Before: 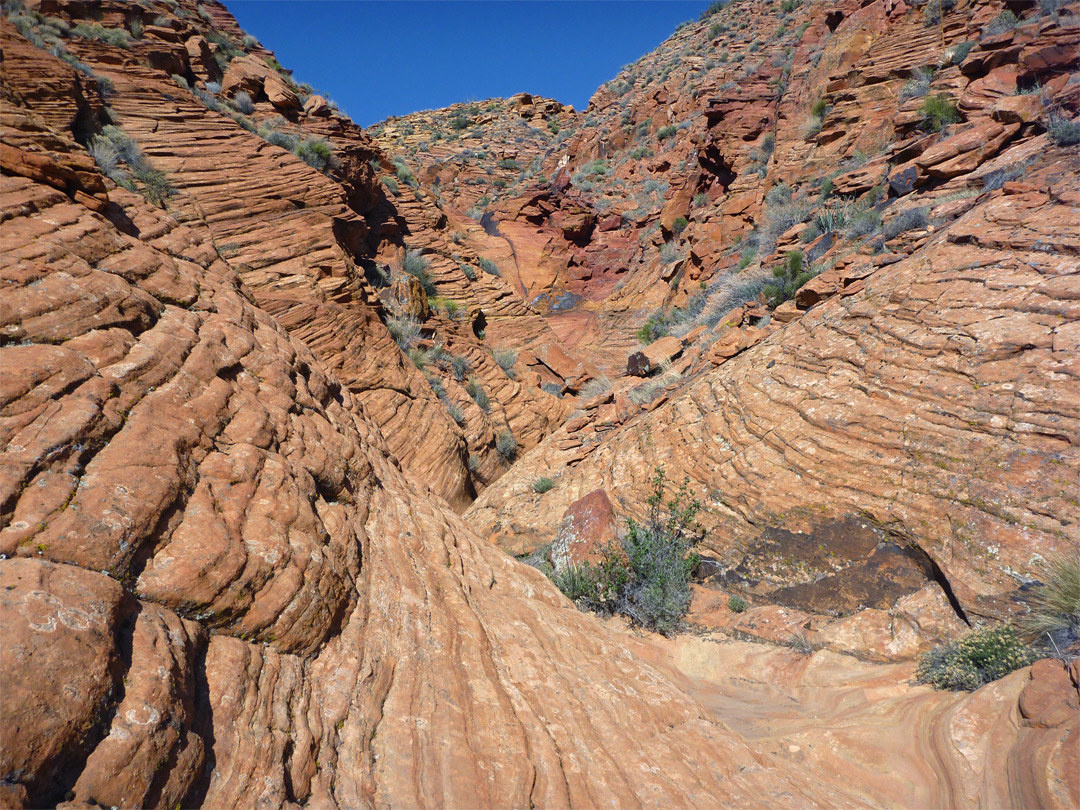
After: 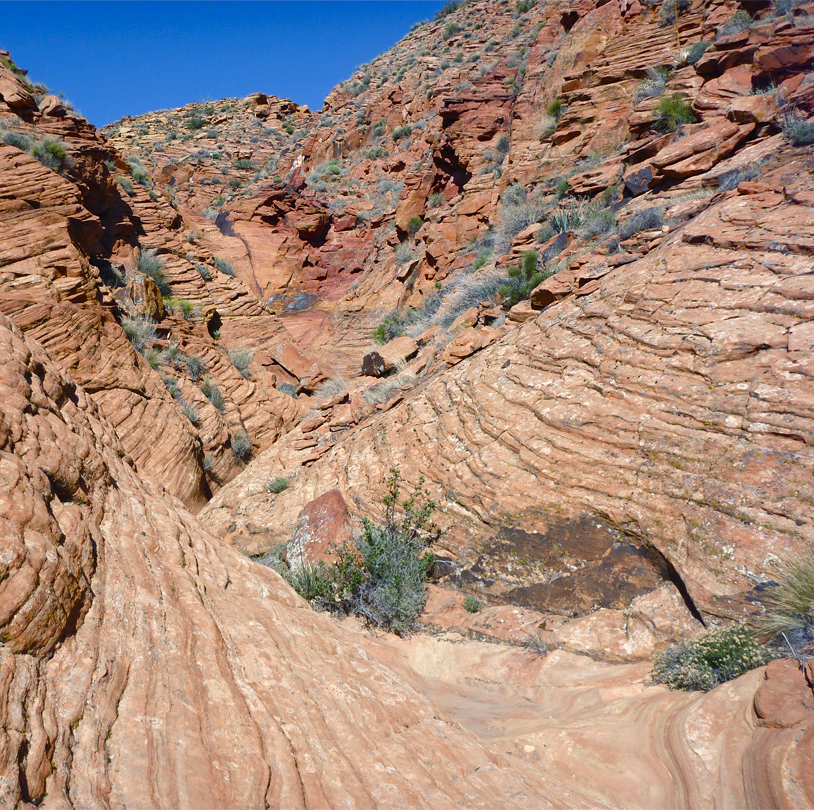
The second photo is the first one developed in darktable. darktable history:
tone equalizer: -8 EV -0.417 EV, -7 EV -0.389 EV, -6 EV -0.333 EV, -5 EV -0.222 EV, -3 EV 0.222 EV, -2 EV 0.333 EV, -1 EV 0.389 EV, +0 EV 0.417 EV, edges refinement/feathering 500, mask exposure compensation -1.57 EV, preserve details no
crop and rotate: left 24.6%
color balance rgb: shadows lift › chroma 1%, shadows lift › hue 113°, highlights gain › chroma 0.2%, highlights gain › hue 333°, perceptual saturation grading › global saturation 20%, perceptual saturation grading › highlights -50%, perceptual saturation grading › shadows 25%, contrast -10%
